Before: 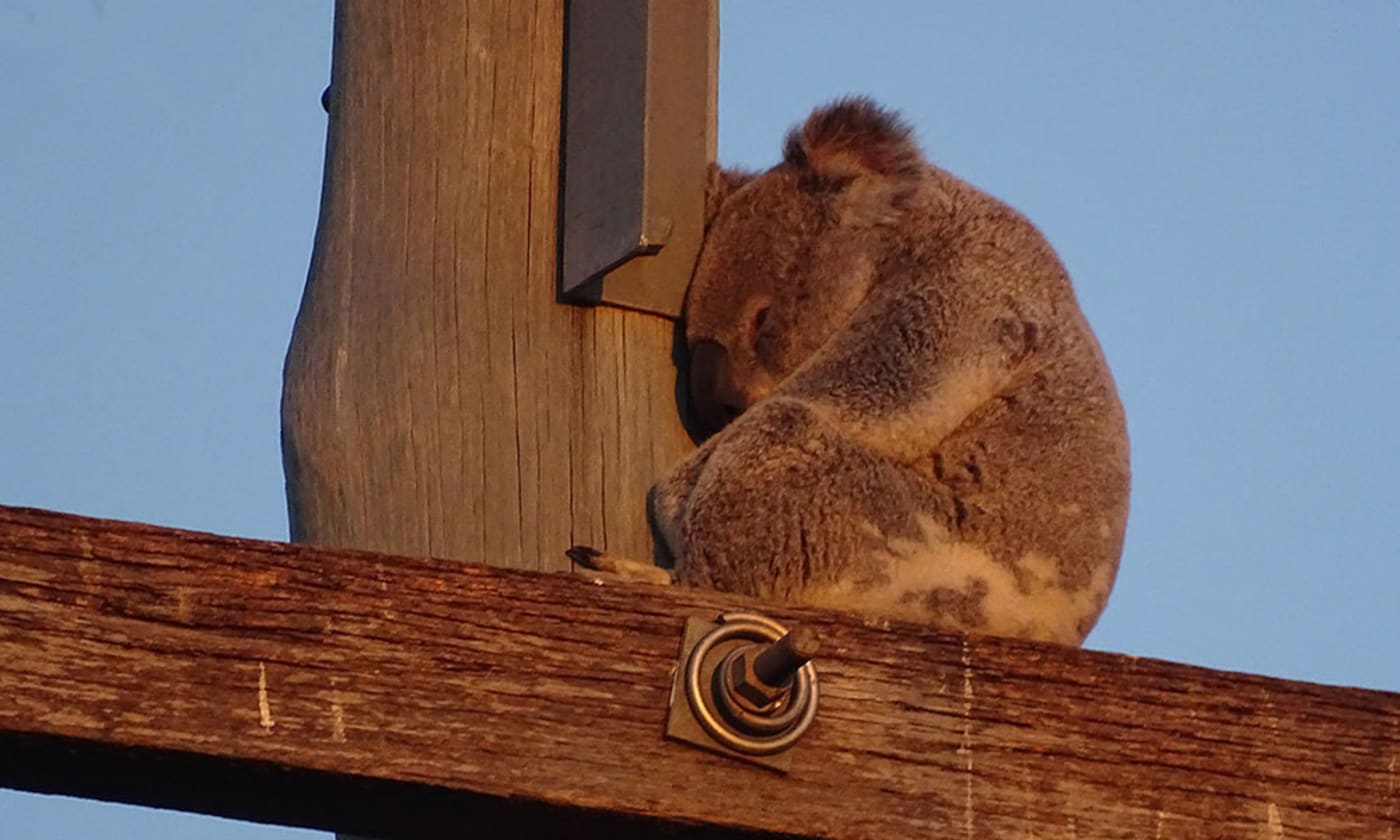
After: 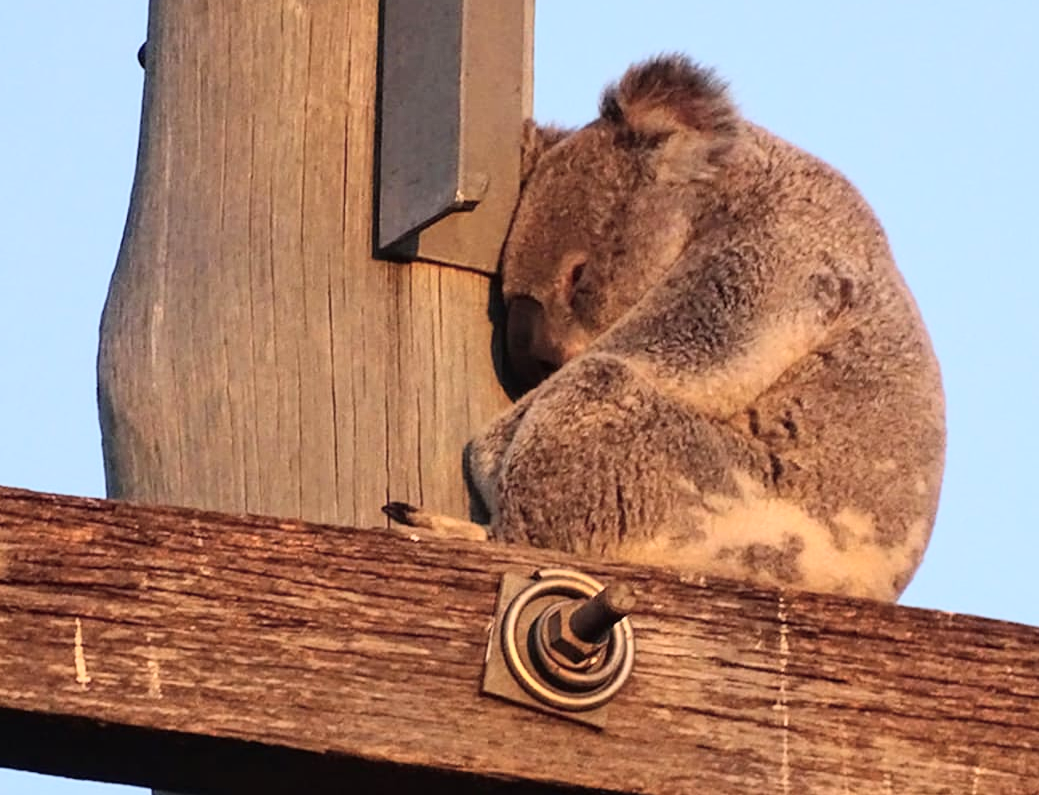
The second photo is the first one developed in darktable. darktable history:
tone curve: curves: ch0 [(0, 0) (0.003, 0.003) (0.011, 0.012) (0.025, 0.028) (0.044, 0.049) (0.069, 0.091) (0.1, 0.144) (0.136, 0.21) (0.177, 0.277) (0.224, 0.352) (0.277, 0.433) (0.335, 0.523) (0.399, 0.613) (0.468, 0.702) (0.543, 0.79) (0.623, 0.867) (0.709, 0.916) (0.801, 0.946) (0.898, 0.972) (1, 1)], color space Lab, independent channels, preserve colors none
crop and rotate: left 13.15%, top 5.251%, right 12.609%
